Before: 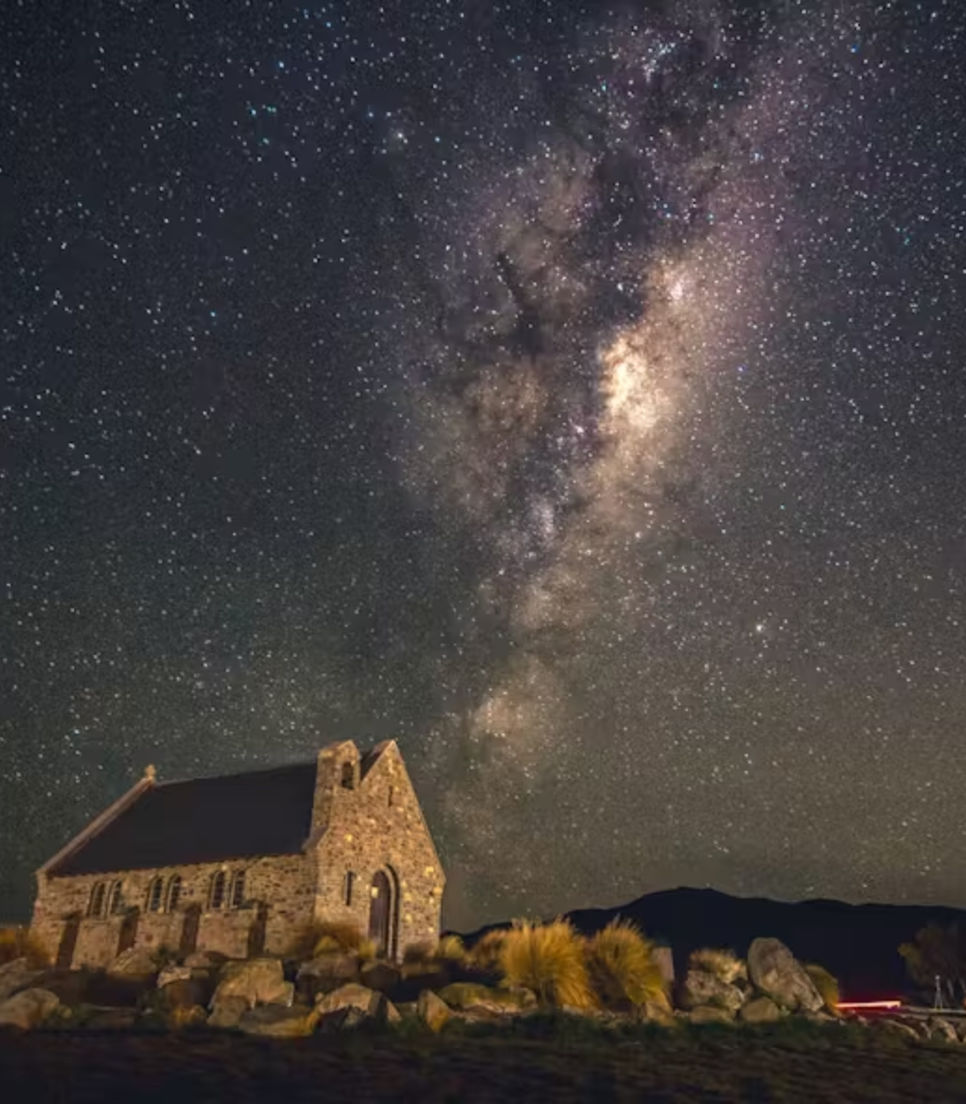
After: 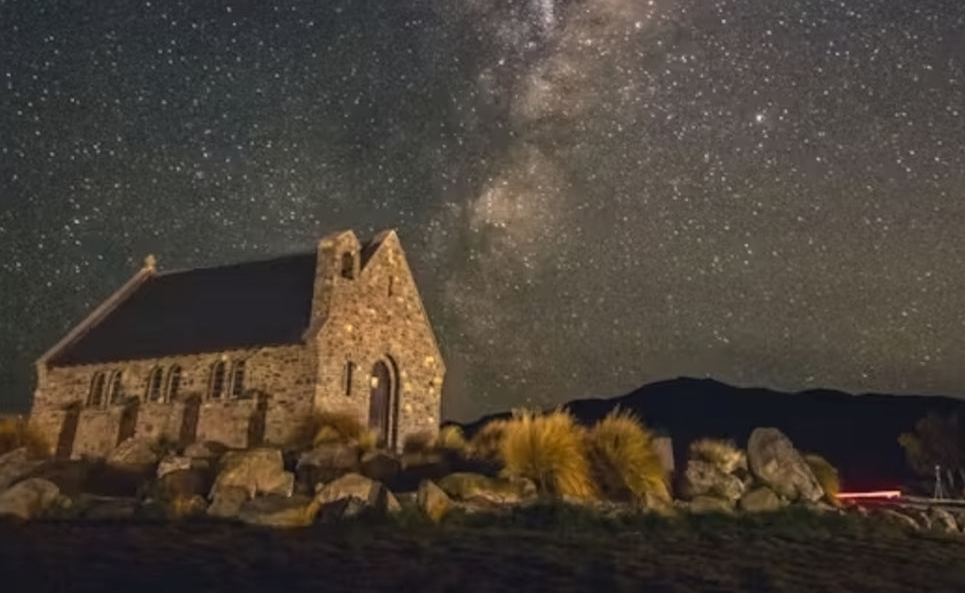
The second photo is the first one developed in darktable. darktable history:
crop and rotate: top 46.237%
contrast equalizer: y [[0.5 ×6], [0.5 ×6], [0.5 ×6], [0 ×6], [0, 0.039, 0.251, 0.29, 0.293, 0.292]]
